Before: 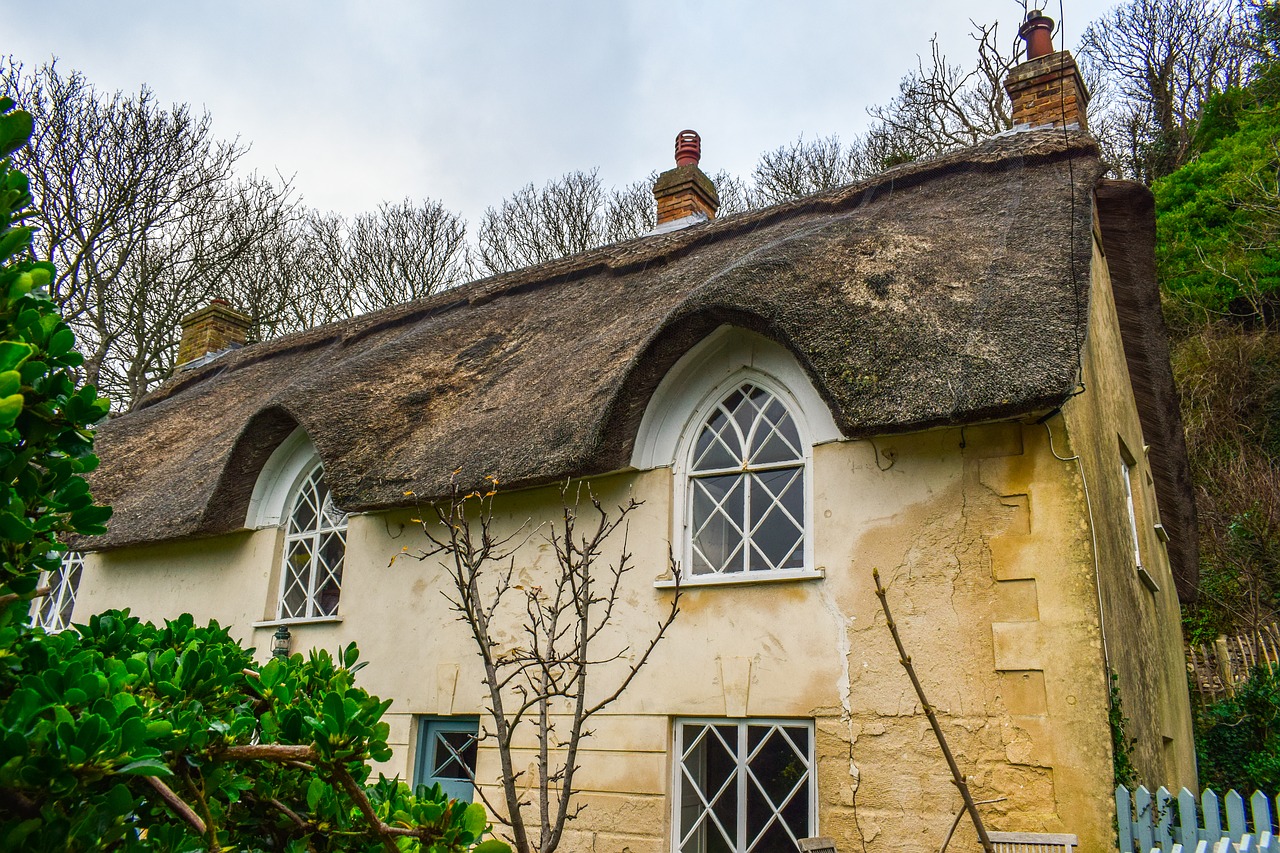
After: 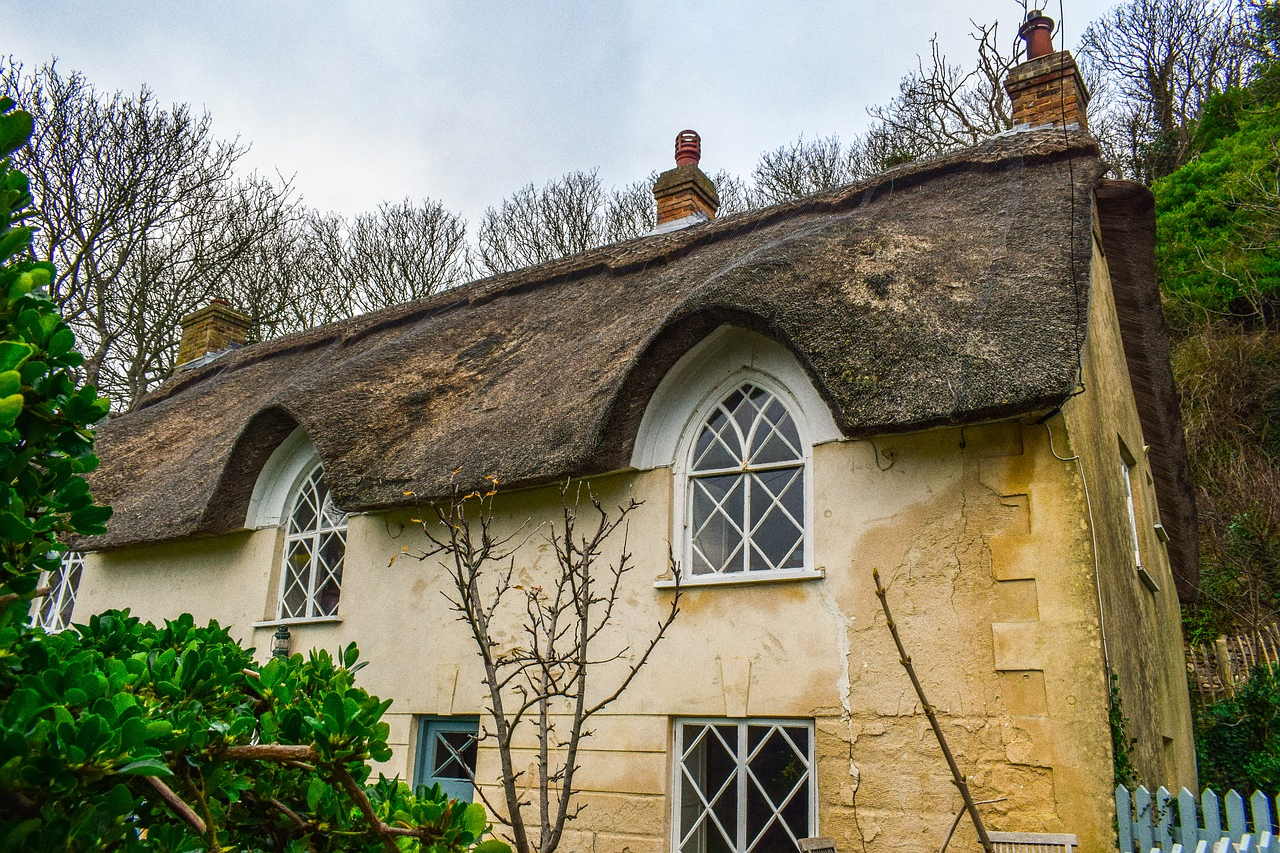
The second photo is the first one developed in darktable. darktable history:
base curve: curves: ch0 [(0, 0) (0.472, 0.455) (1, 1)], preserve colors none
grain: coarseness 0.09 ISO
